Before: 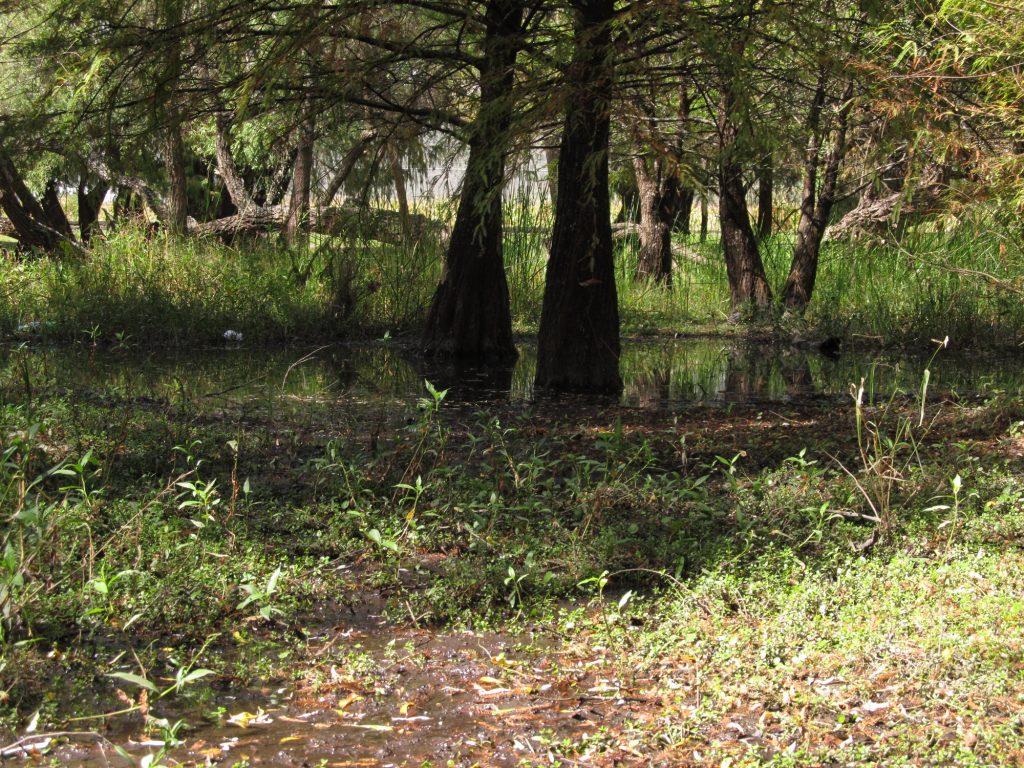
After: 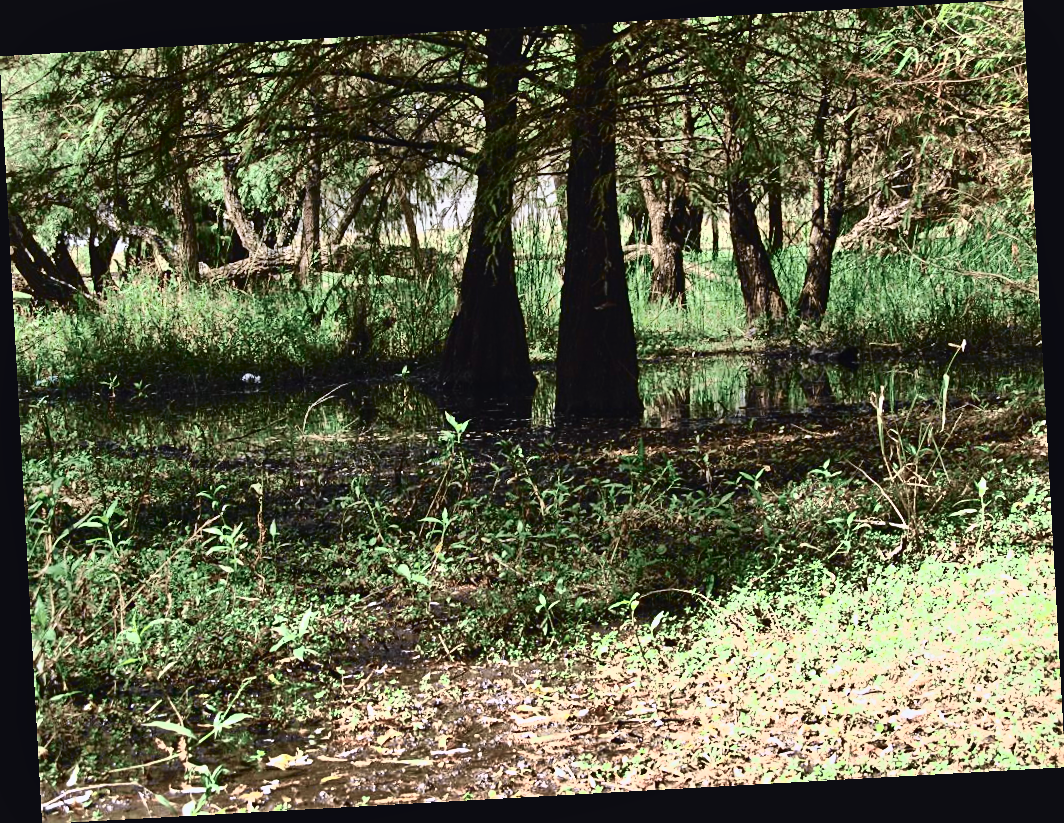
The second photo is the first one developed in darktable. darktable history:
tone curve: curves: ch0 [(0, 0.039) (0.104, 0.094) (0.285, 0.301) (0.673, 0.796) (0.845, 0.932) (0.994, 0.971)]; ch1 [(0, 0) (0.356, 0.385) (0.424, 0.405) (0.498, 0.502) (0.586, 0.57) (0.657, 0.642) (1, 1)]; ch2 [(0, 0) (0.424, 0.438) (0.46, 0.453) (0.515, 0.505) (0.557, 0.57) (0.612, 0.583) (0.722, 0.67) (1, 1)], color space Lab, independent channels, preserve colors none
rotate and perspective: rotation -3.18°, automatic cropping off
tone equalizer: -7 EV -0.63 EV, -6 EV 1 EV, -5 EV -0.45 EV, -4 EV 0.43 EV, -3 EV 0.41 EV, -2 EV 0.15 EV, -1 EV -0.15 EV, +0 EV -0.39 EV, smoothing diameter 25%, edges refinement/feathering 10, preserve details guided filter
local contrast: mode bilateral grid, contrast 20, coarseness 50, detail 120%, midtone range 0.2
sharpen: on, module defaults
contrast brightness saturation: contrast 0.28
white balance: red 0.98, blue 1.034
